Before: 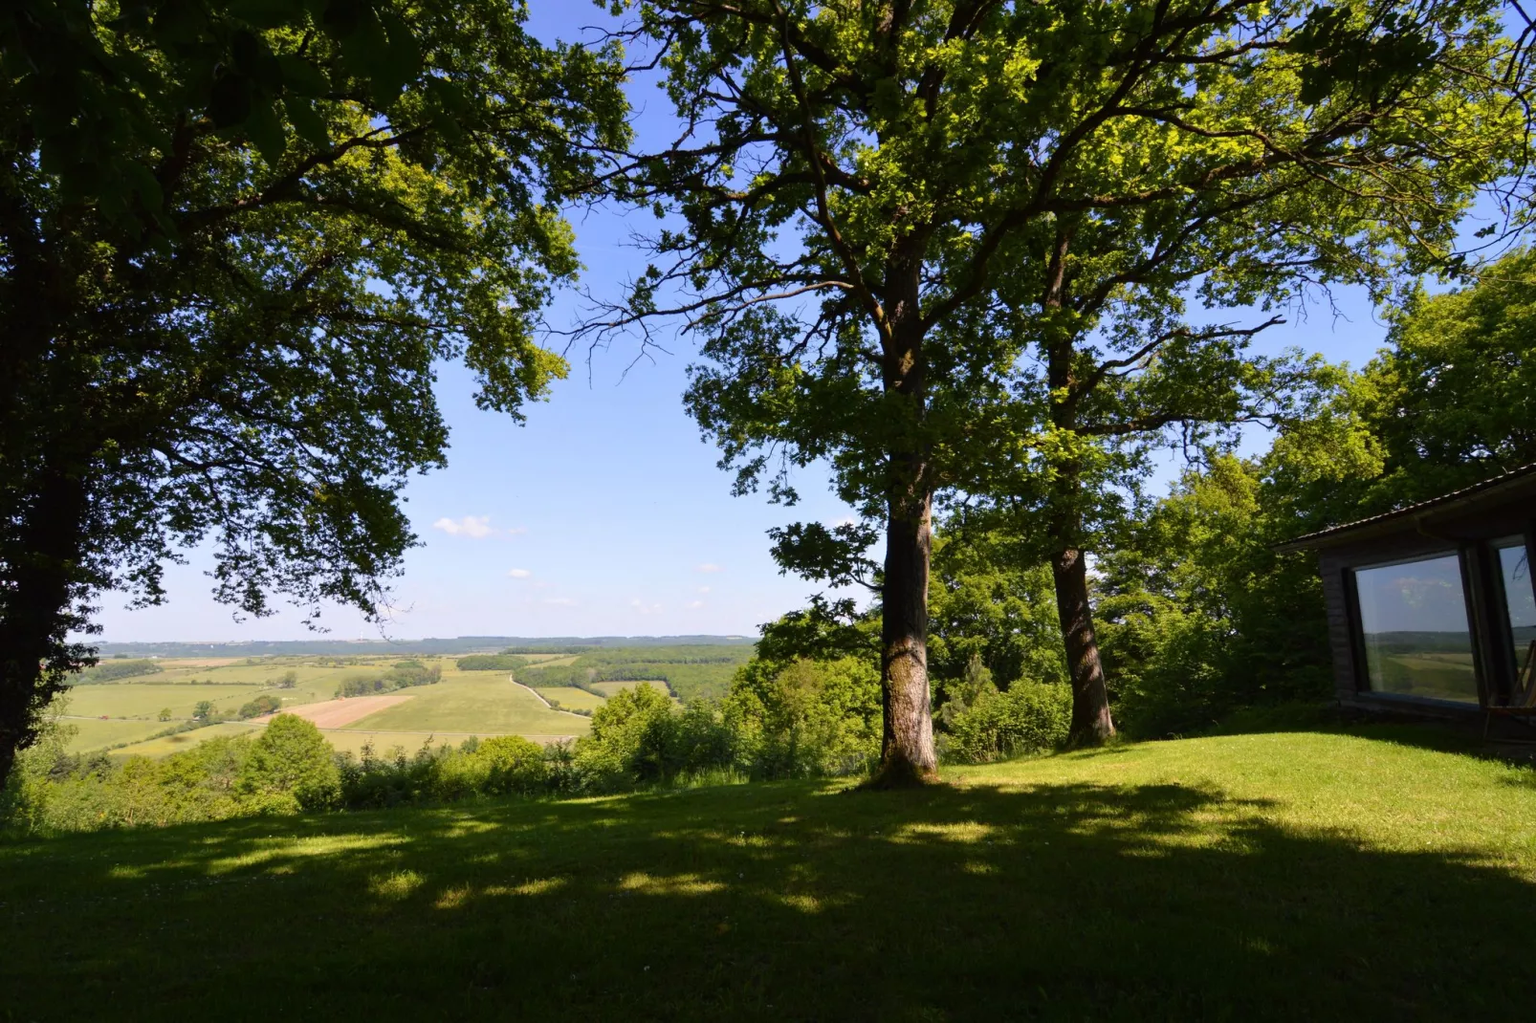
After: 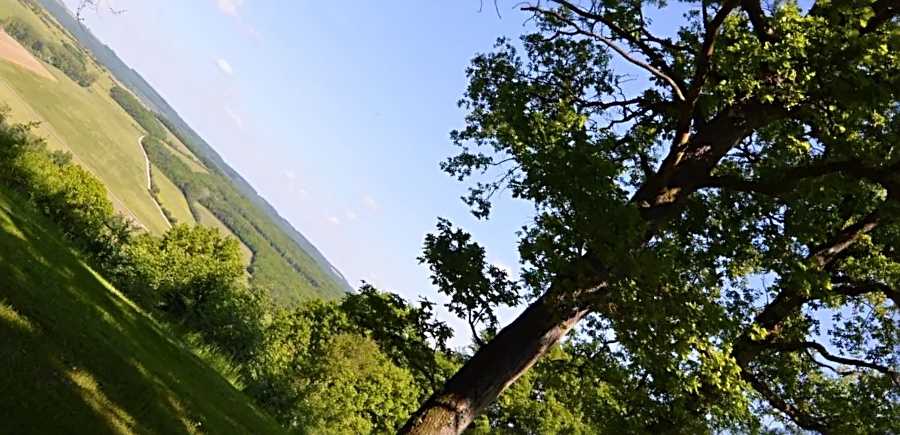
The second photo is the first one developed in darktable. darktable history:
sharpen: radius 2.558, amount 0.636
crop and rotate: angle -44.81°, top 16.404%, right 0.916%, bottom 11.719%
